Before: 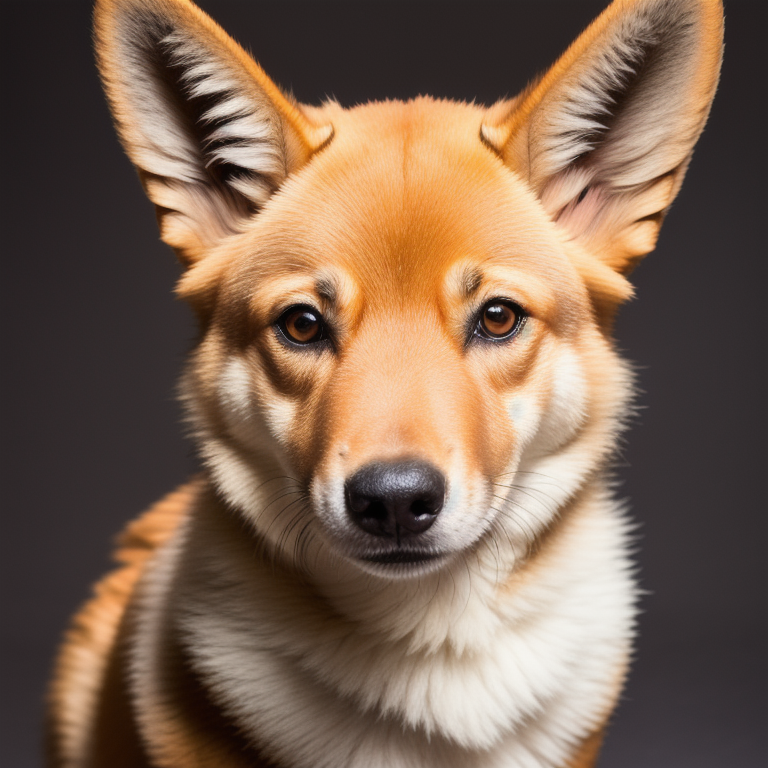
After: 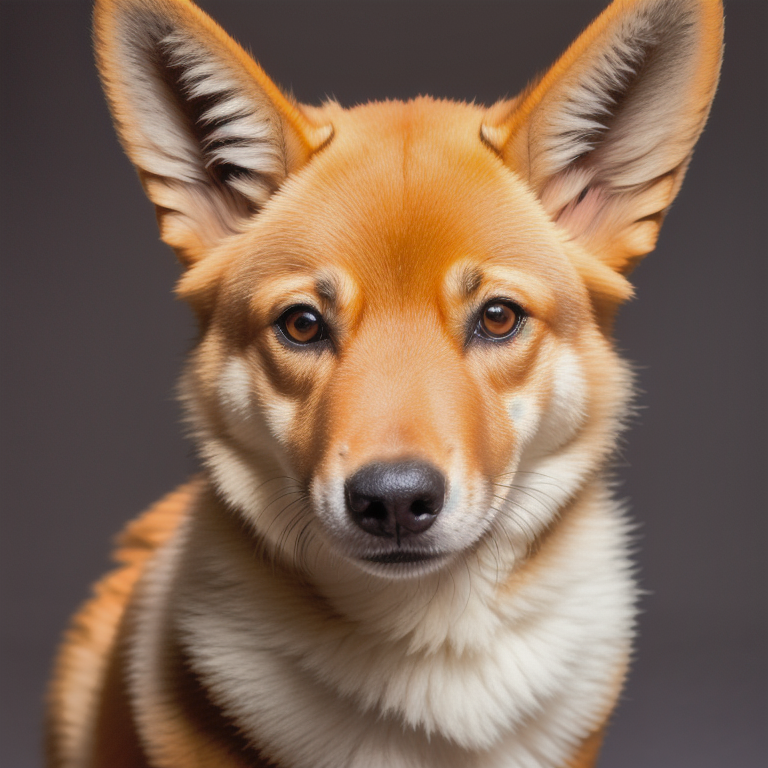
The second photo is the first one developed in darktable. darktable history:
tone equalizer: on, module defaults
shadows and highlights: shadows 60, highlights -60
